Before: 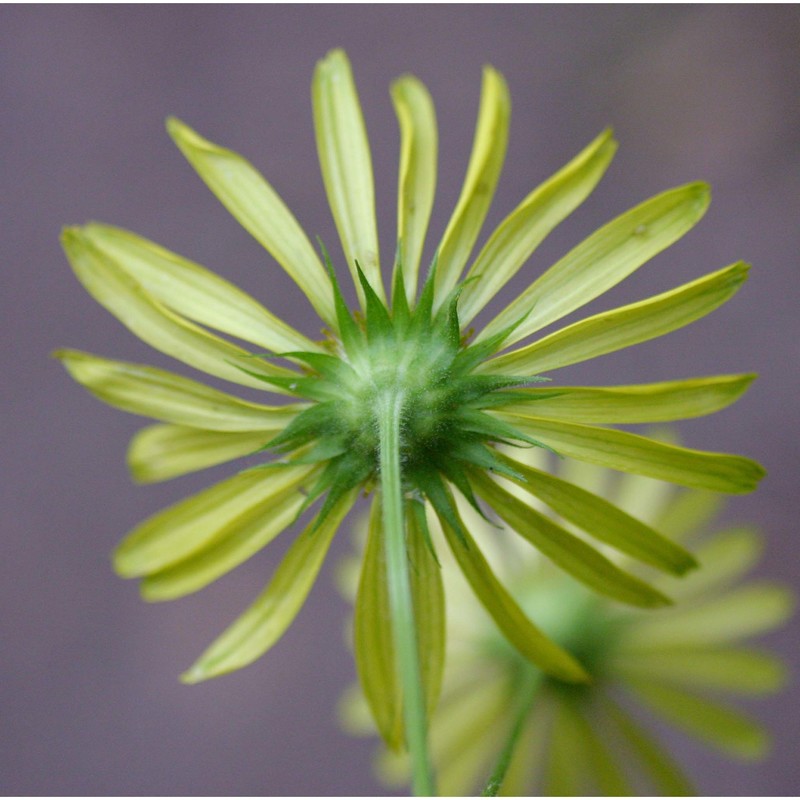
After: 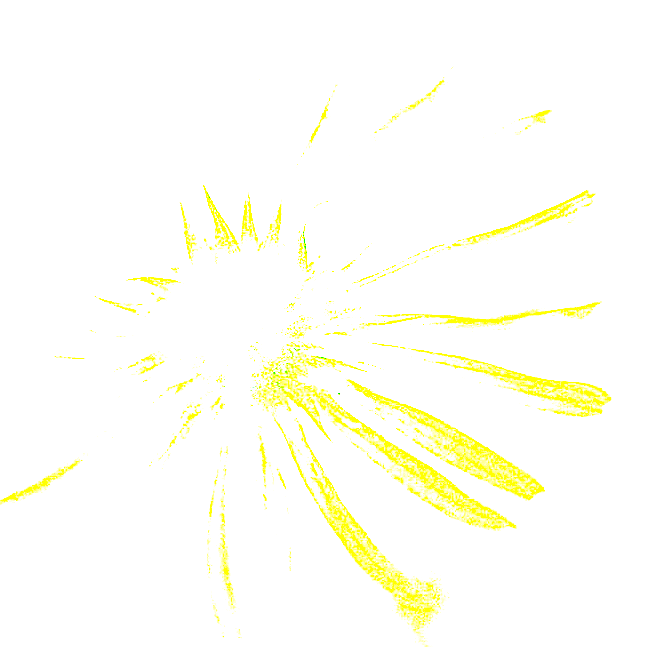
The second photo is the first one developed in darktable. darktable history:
crop: left 19.088%, top 9.382%, right 0%, bottom 9.682%
exposure: exposure 7.99 EV, compensate highlight preservation false
sharpen: radius 1.397, amount 1.256, threshold 0.773
